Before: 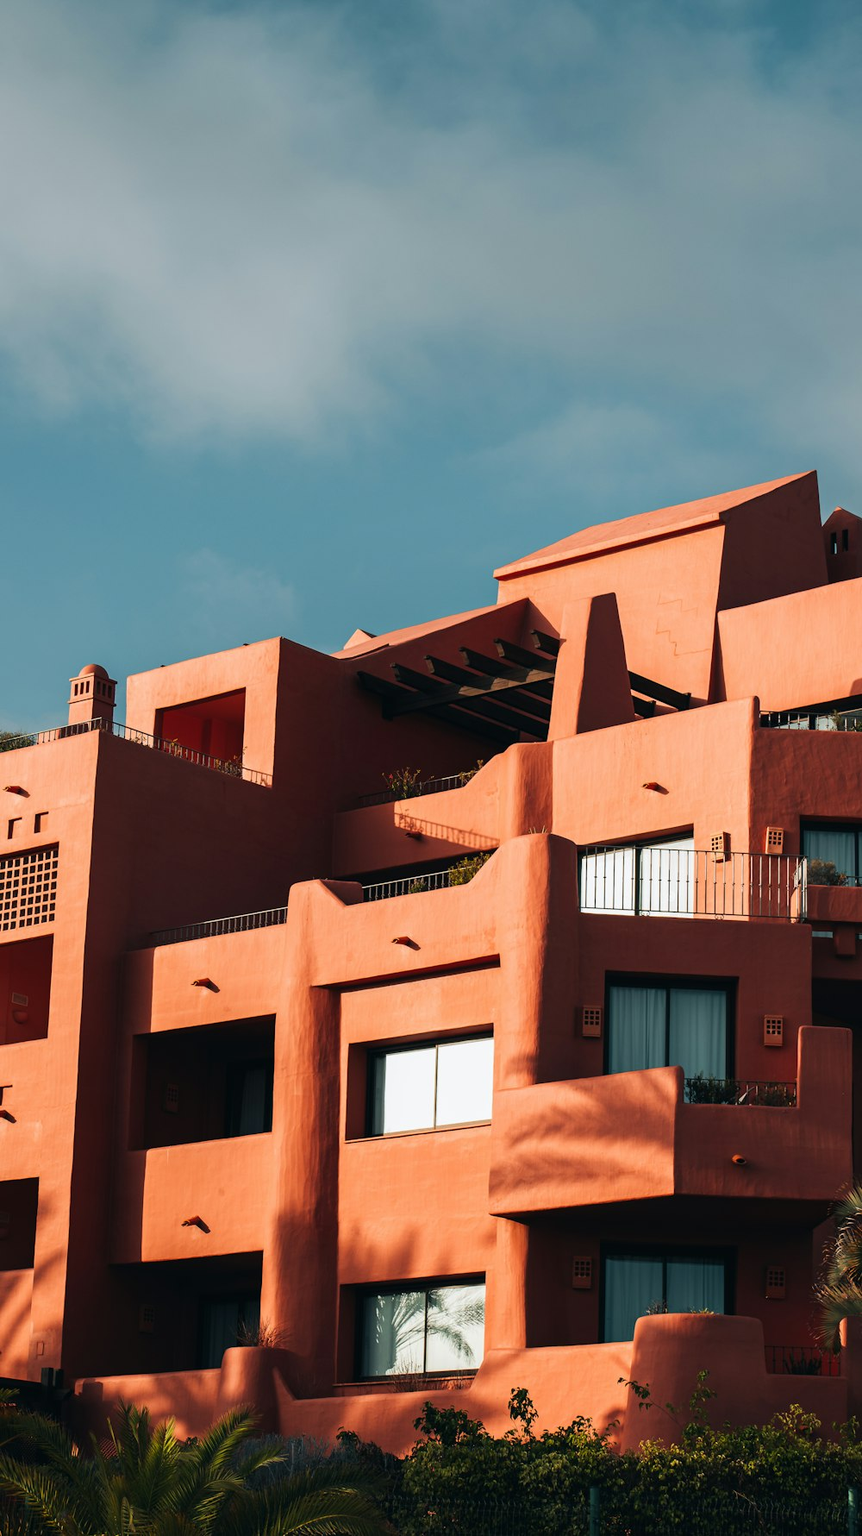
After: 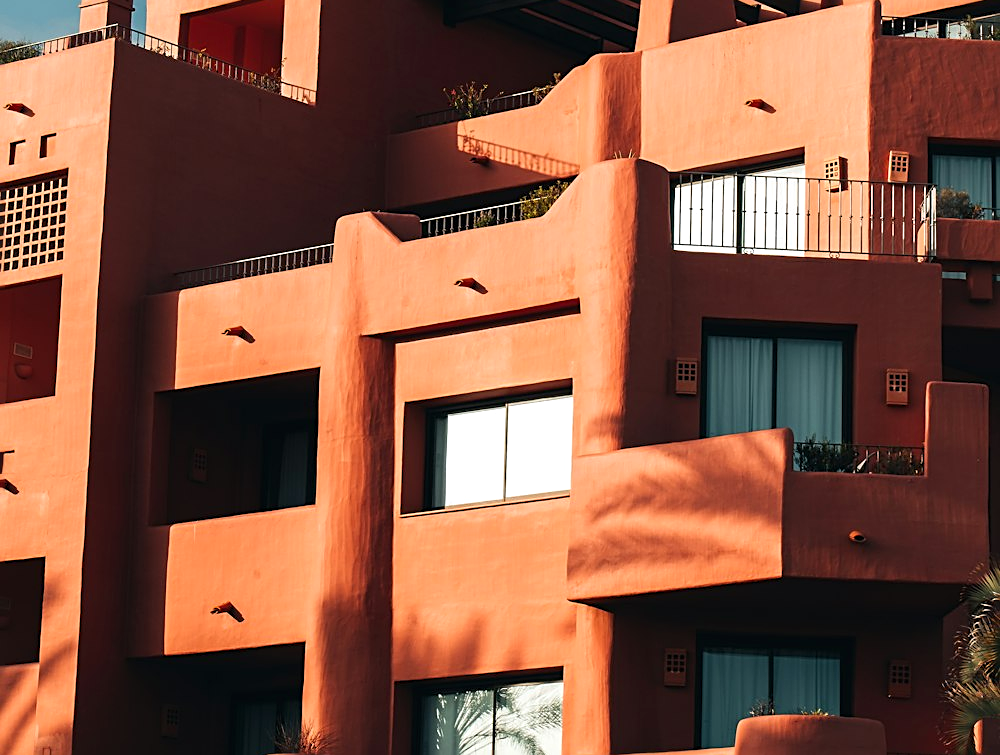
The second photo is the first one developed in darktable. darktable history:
sharpen: on, module defaults
levels: levels [0, 0.474, 0.947]
exposure: compensate highlight preservation false
crop: top 45.415%, bottom 12.151%
